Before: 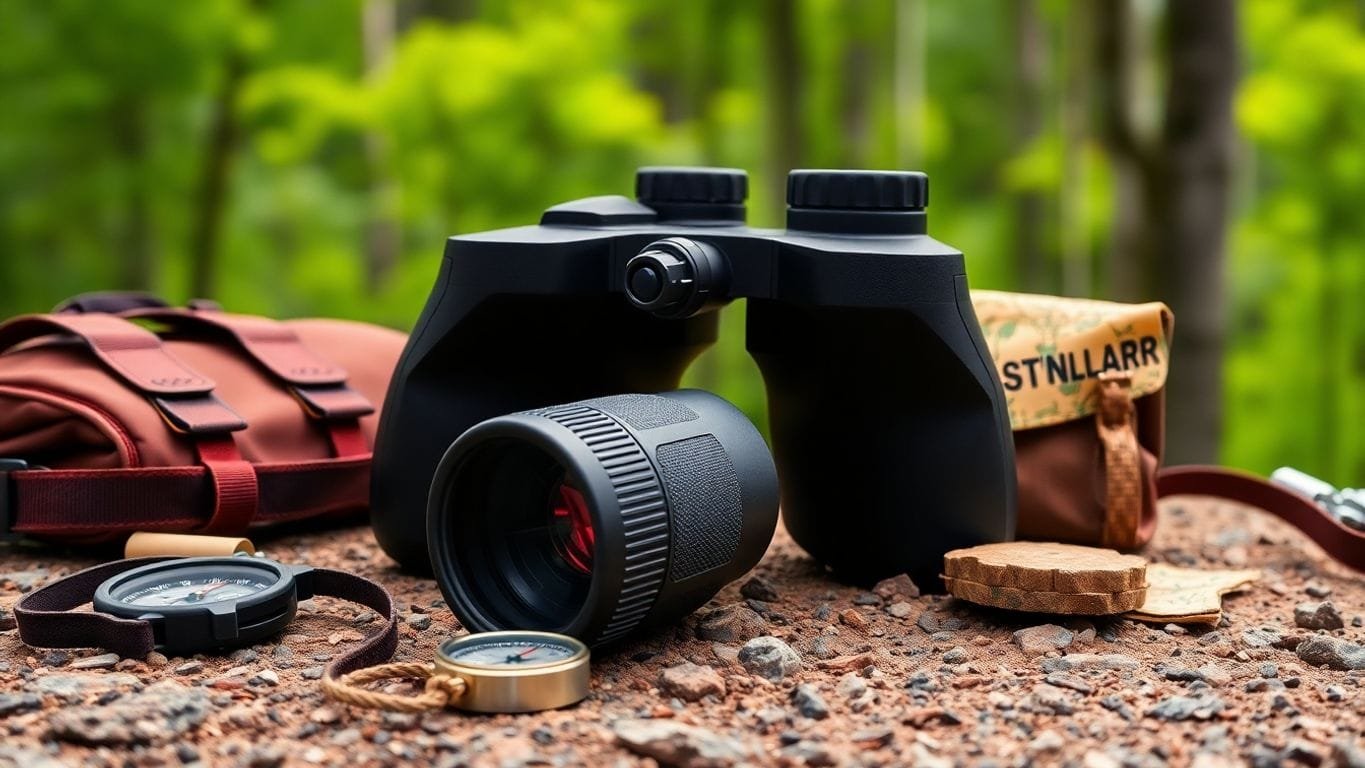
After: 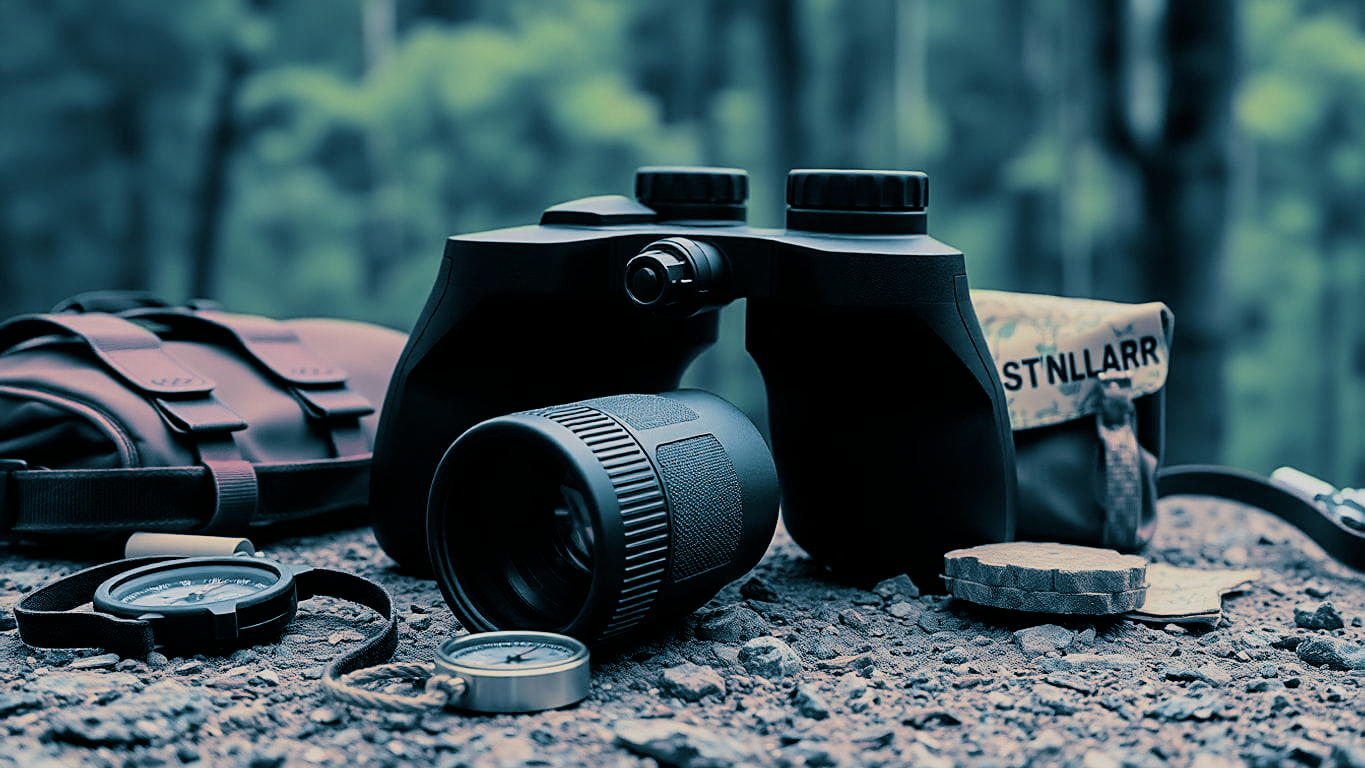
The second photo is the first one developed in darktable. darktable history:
filmic rgb: black relative exposure -7.65 EV, white relative exposure 4.56 EV, hardness 3.61
white balance: emerald 1
sharpen: on, module defaults
split-toning: shadows › hue 212.4°, balance -70
